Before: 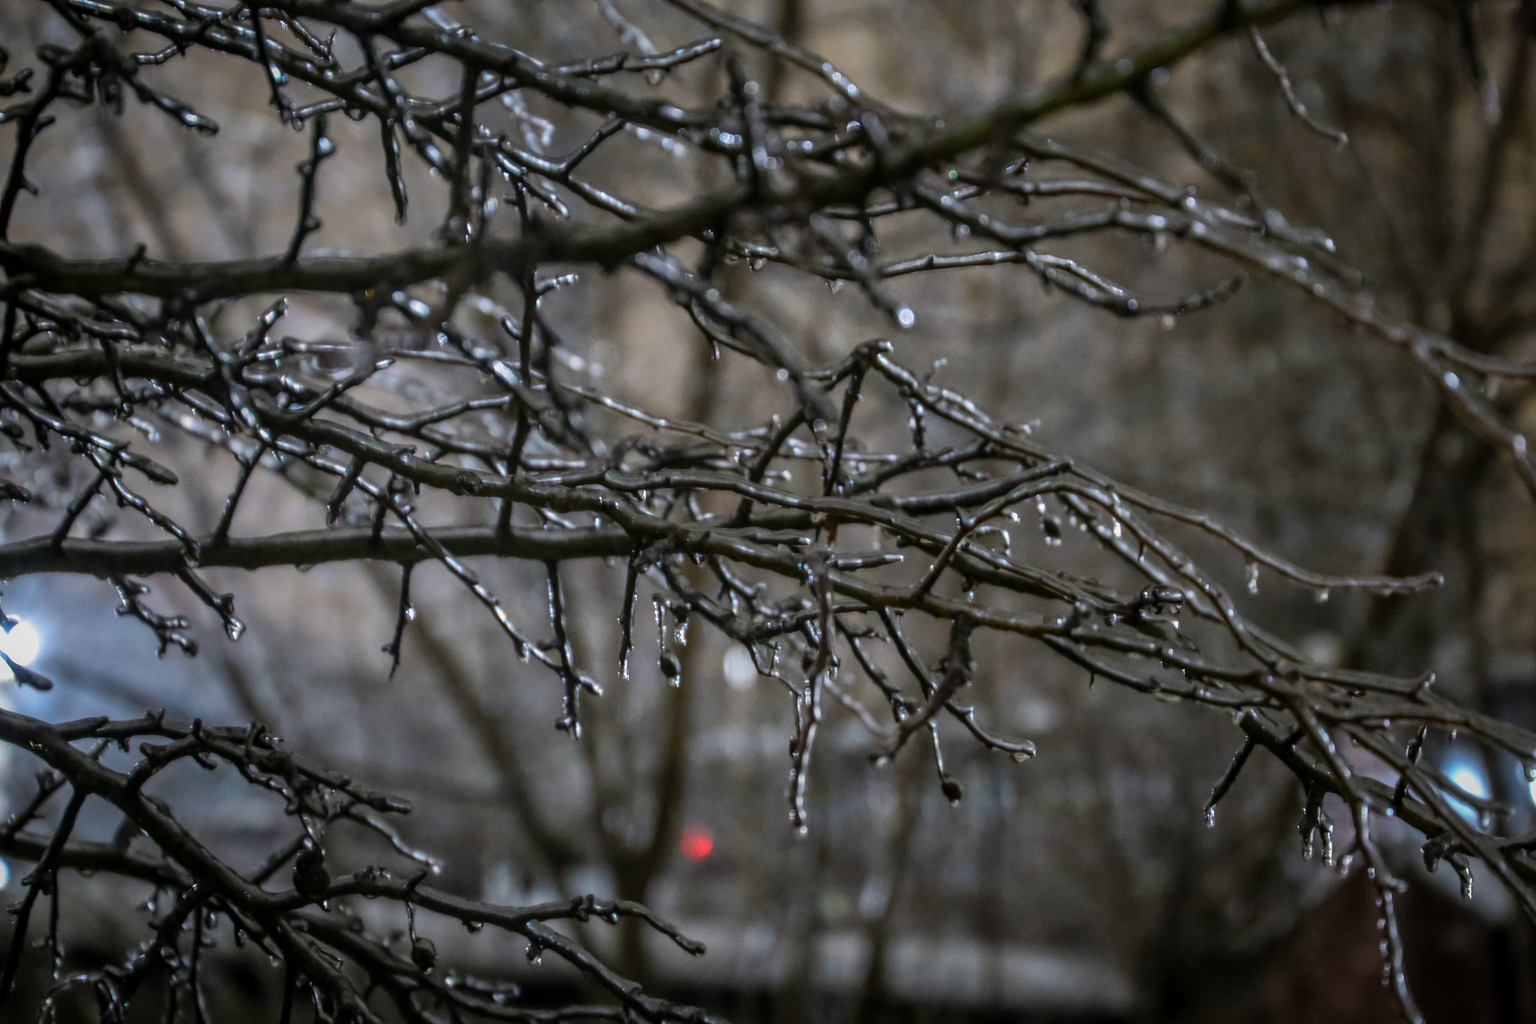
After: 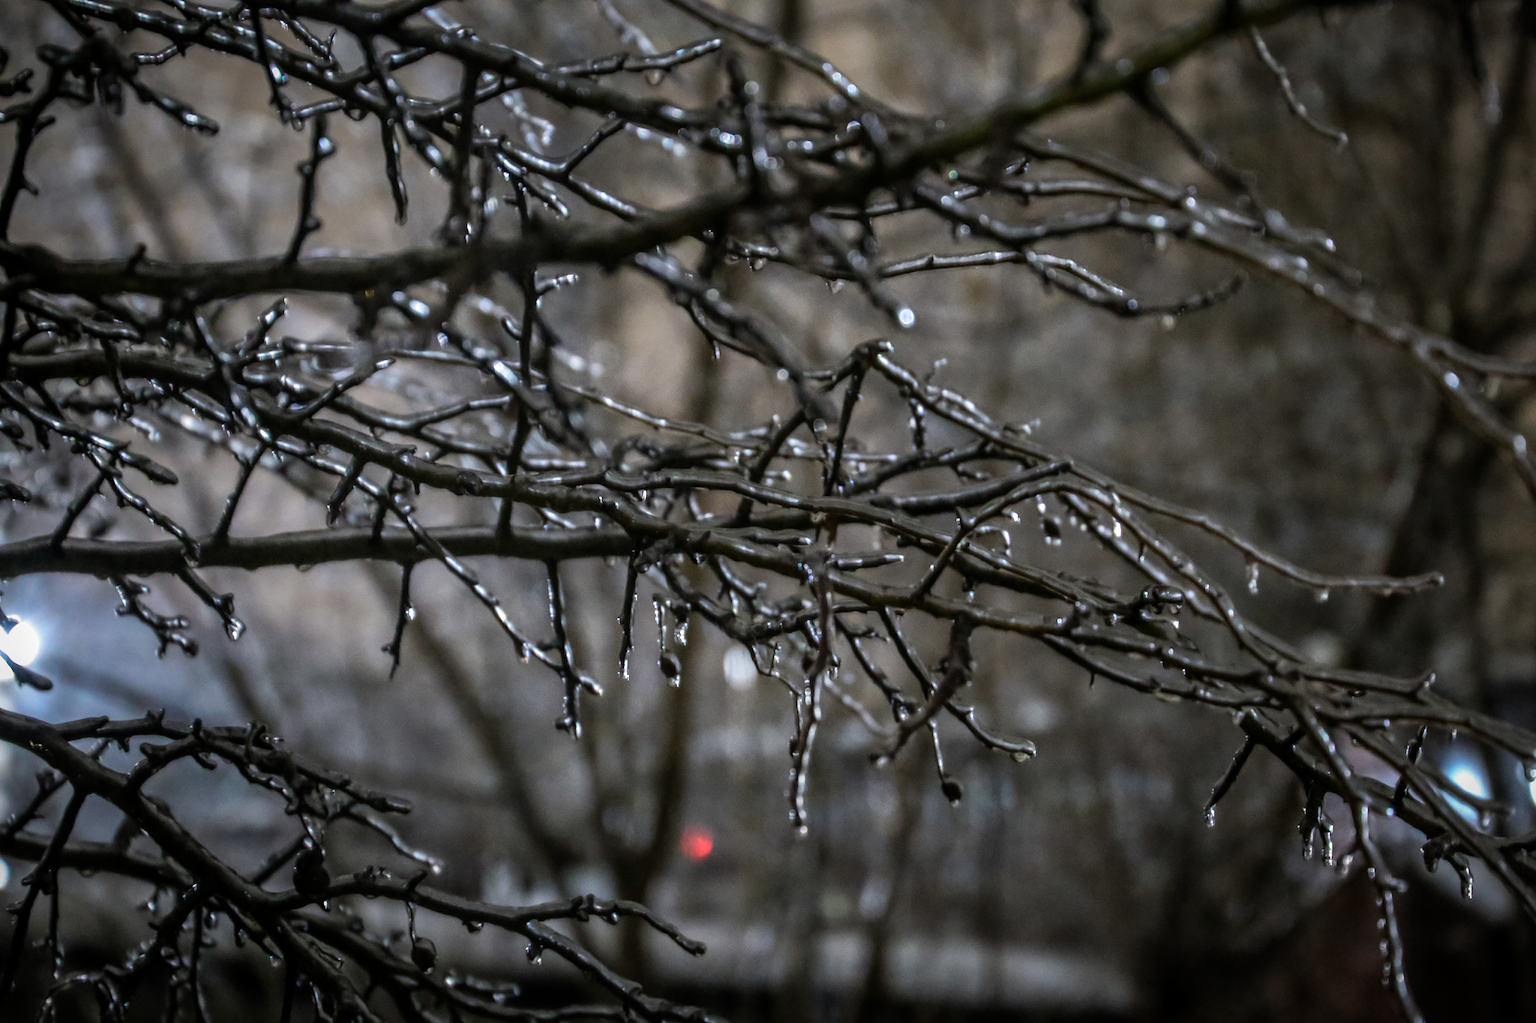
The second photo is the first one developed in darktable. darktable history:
color balance rgb: perceptual saturation grading › global saturation -3.902%, perceptual saturation grading › shadows -1.963%, global vibrance 9.66%, contrast 15.508%, saturation formula JzAzBz (2021)
vignetting: fall-off start 92.62%
